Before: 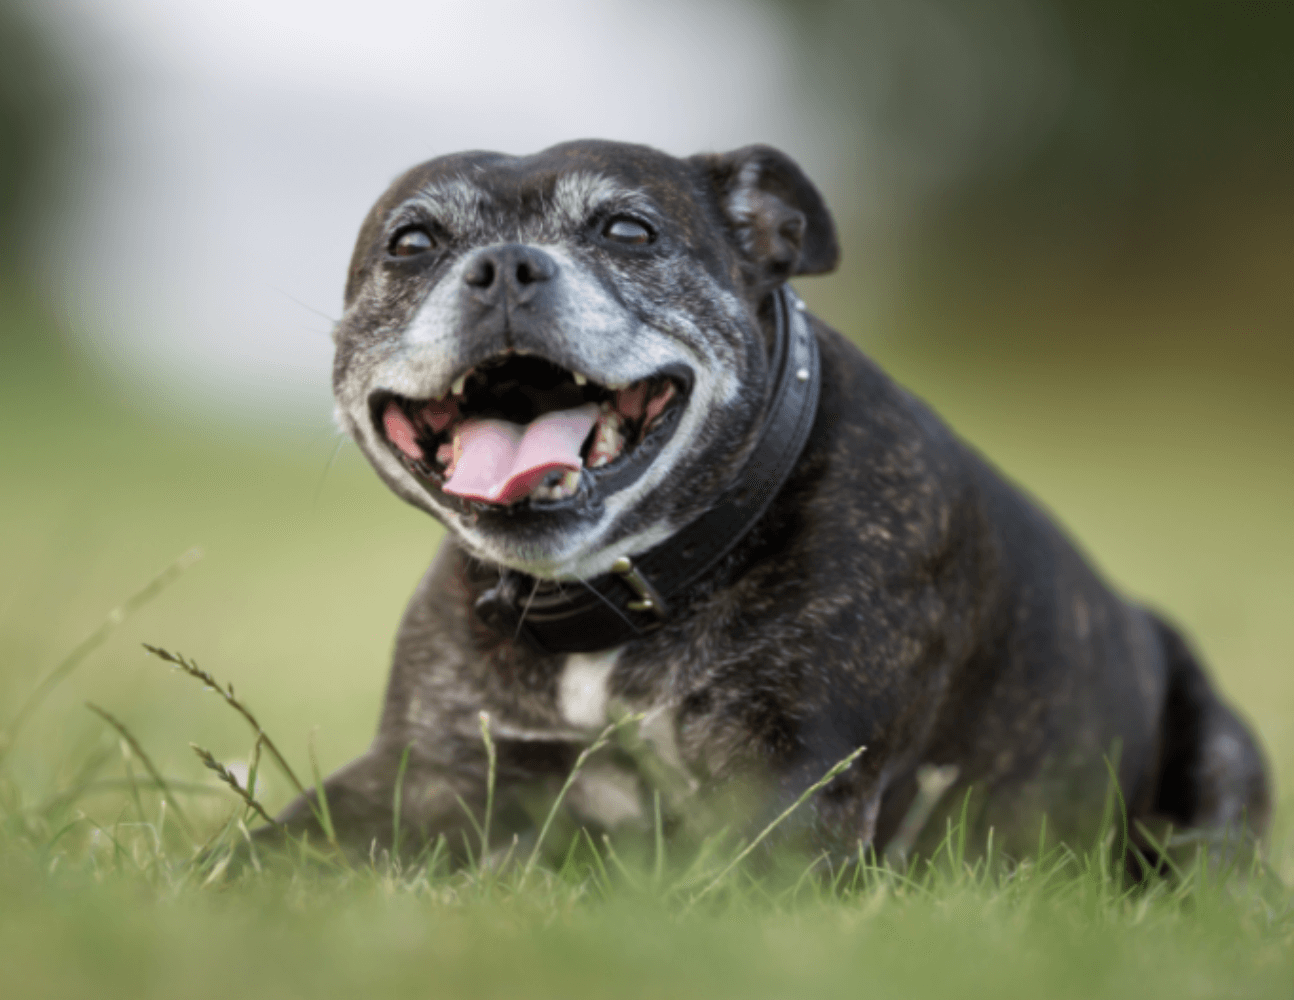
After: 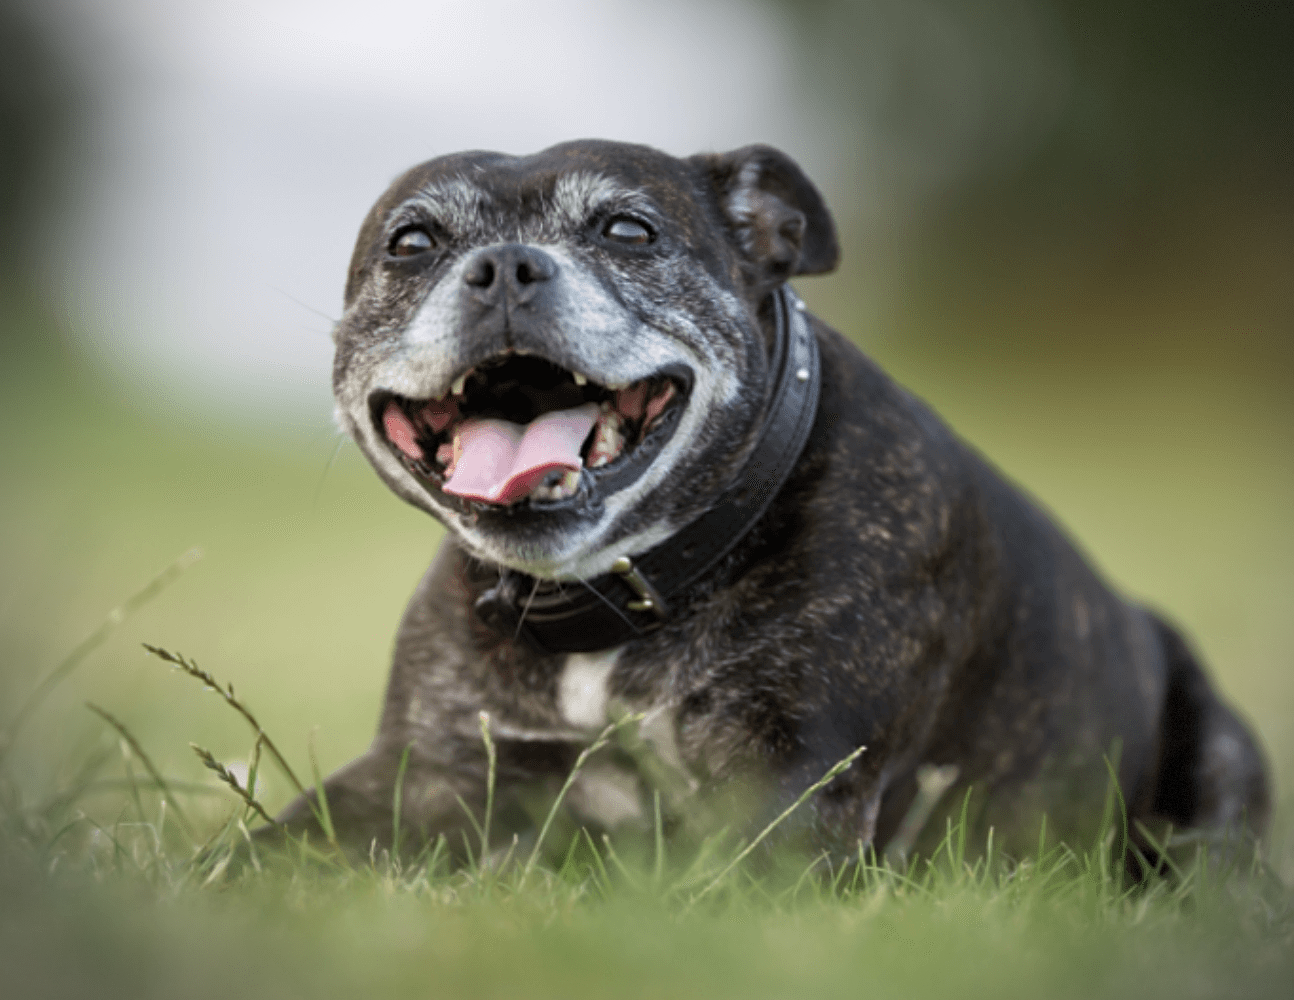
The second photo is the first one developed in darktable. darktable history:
sharpen: amount 0.499
vignetting: center (0.037, -0.086), dithering 8-bit output, unbound false
